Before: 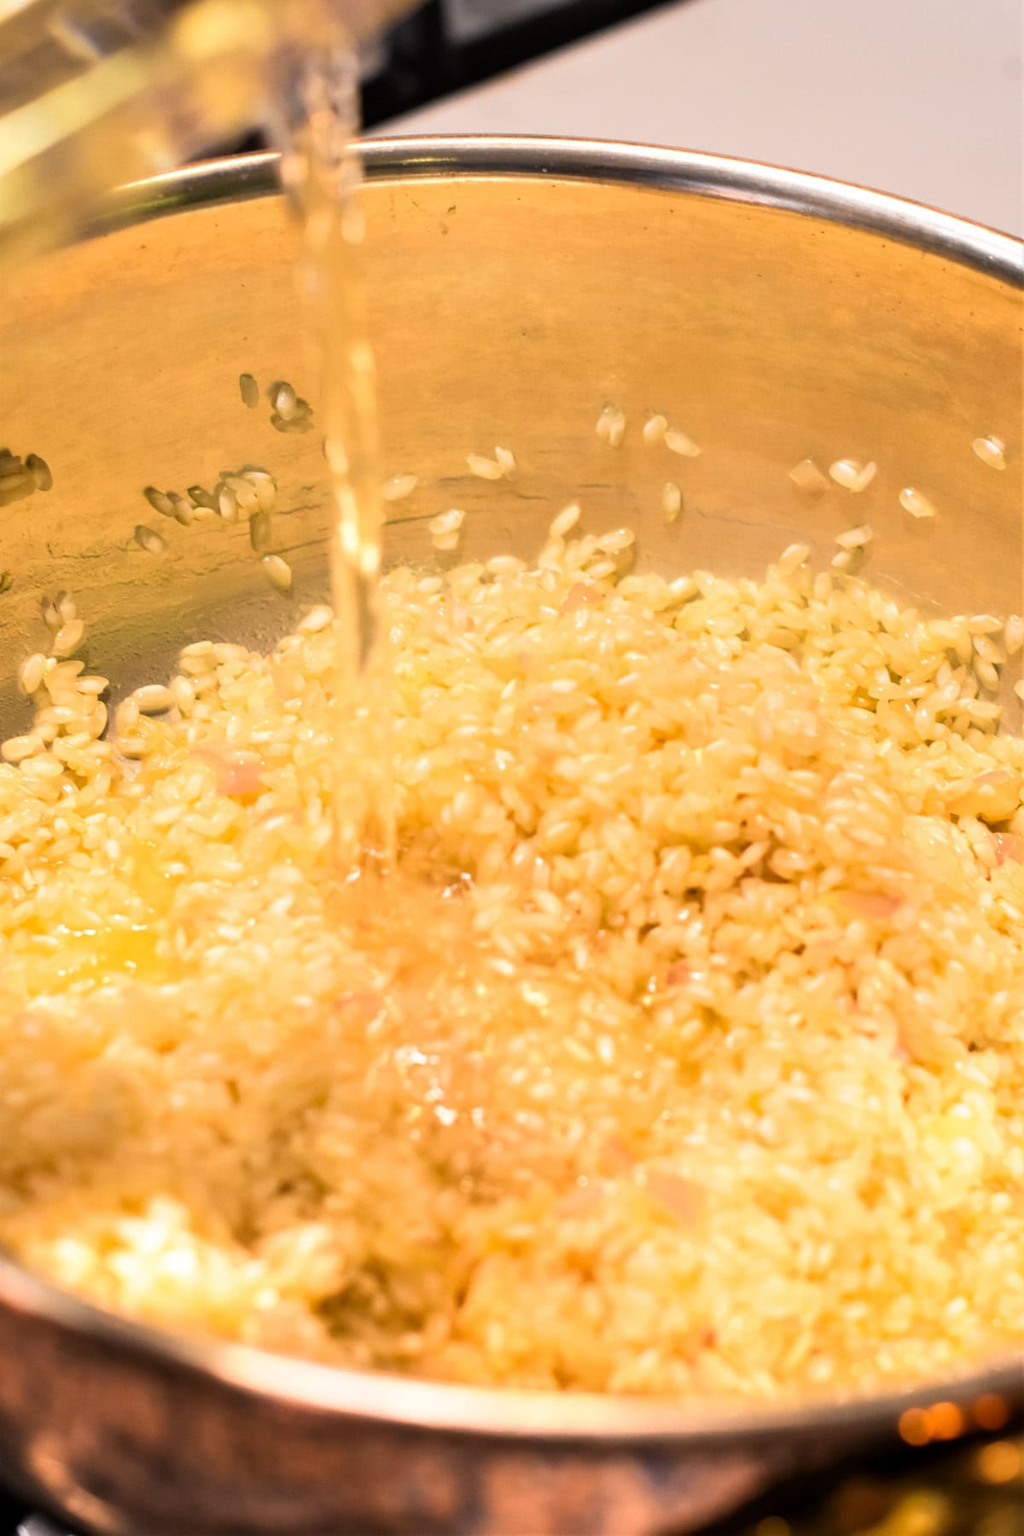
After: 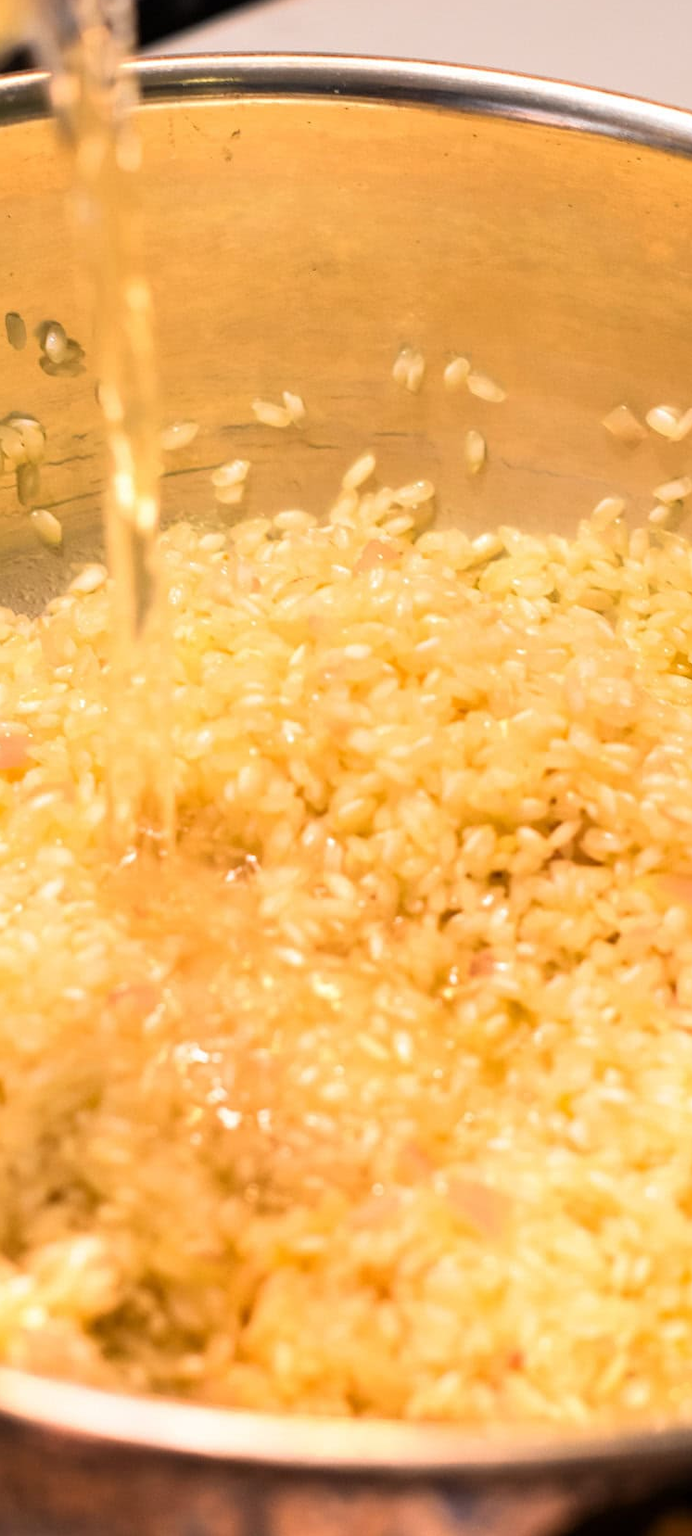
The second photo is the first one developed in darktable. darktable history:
crop and rotate: left 22.946%, top 5.627%, right 14.768%, bottom 2.307%
